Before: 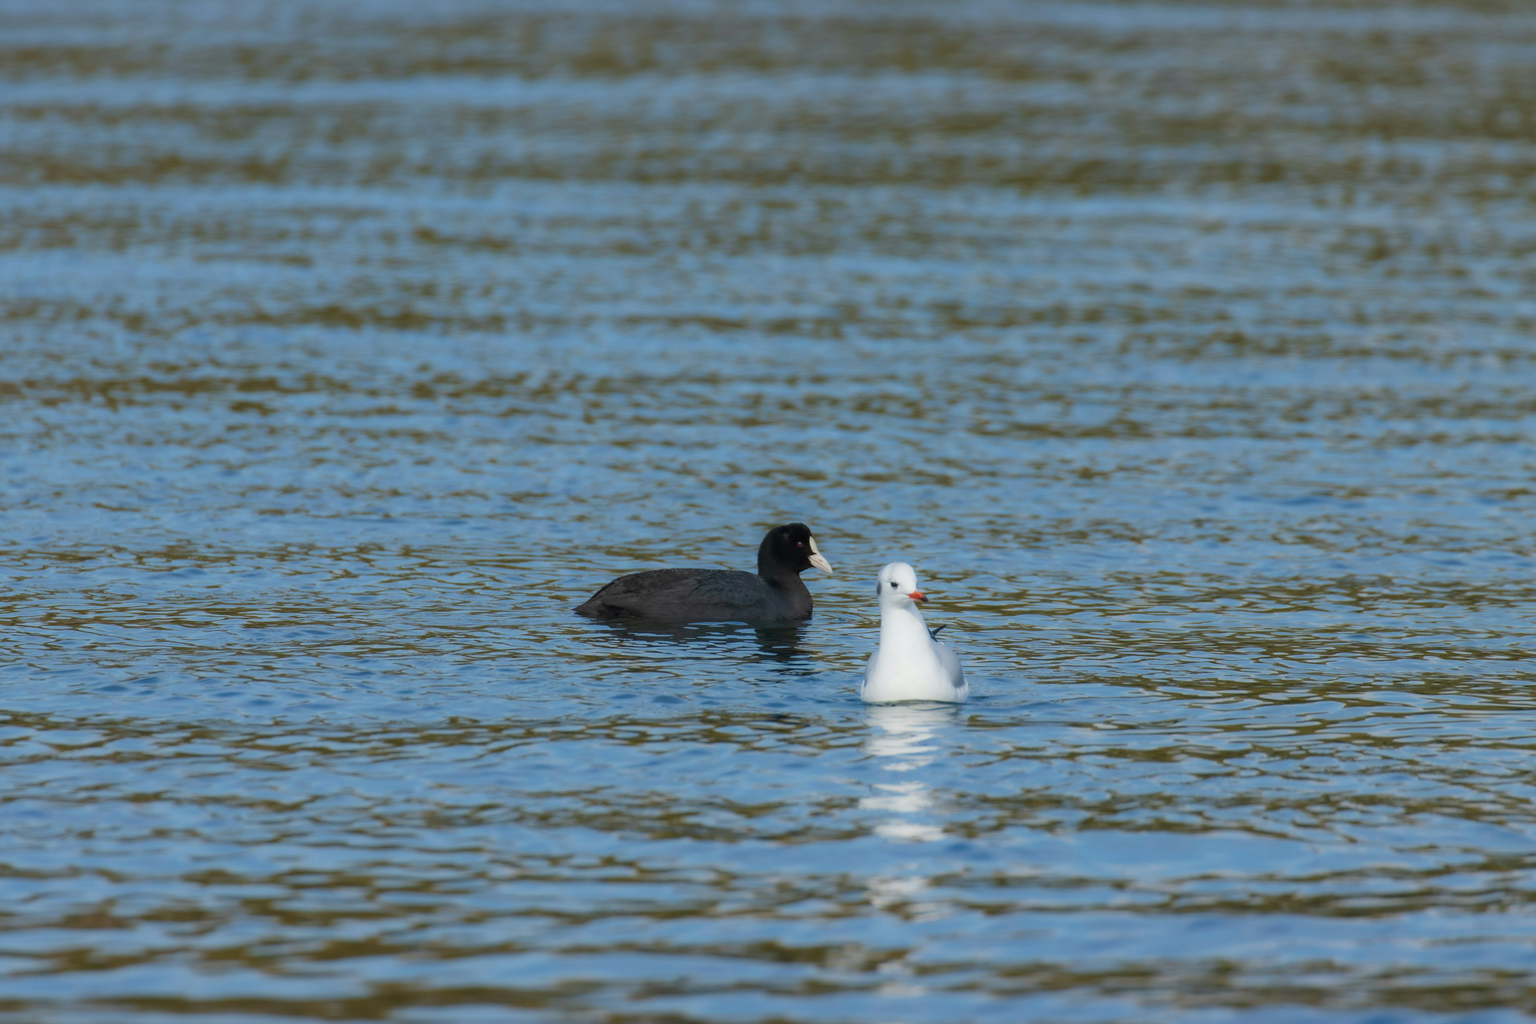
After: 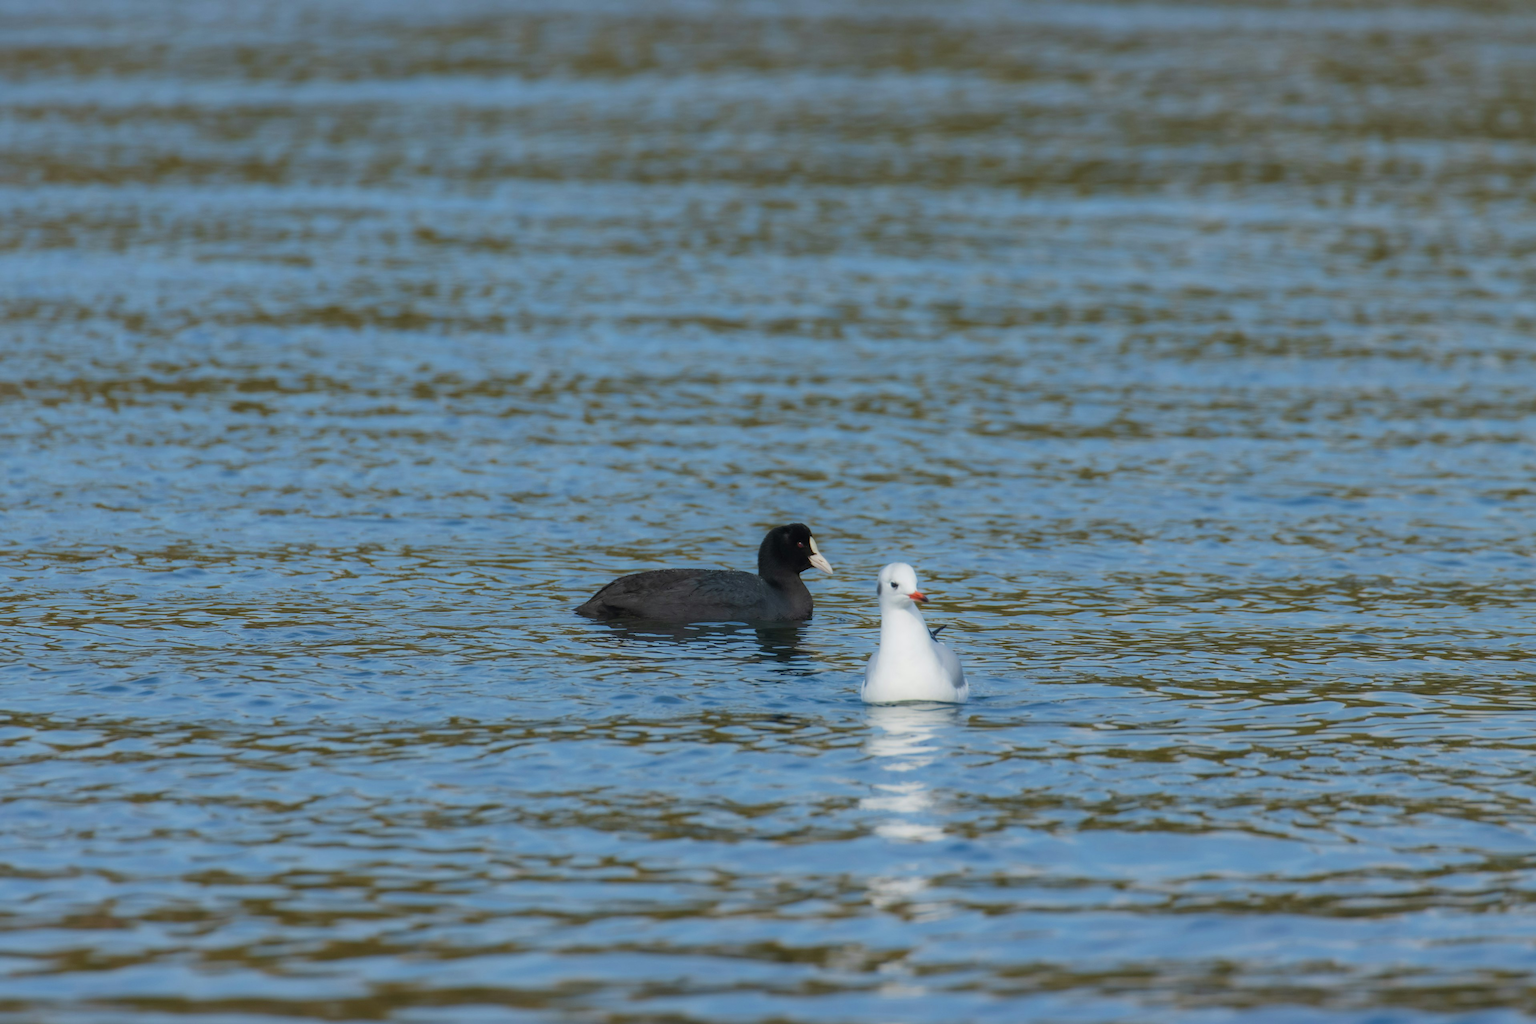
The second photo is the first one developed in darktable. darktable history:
shadows and highlights: shadows 24.81, highlights -24.54
